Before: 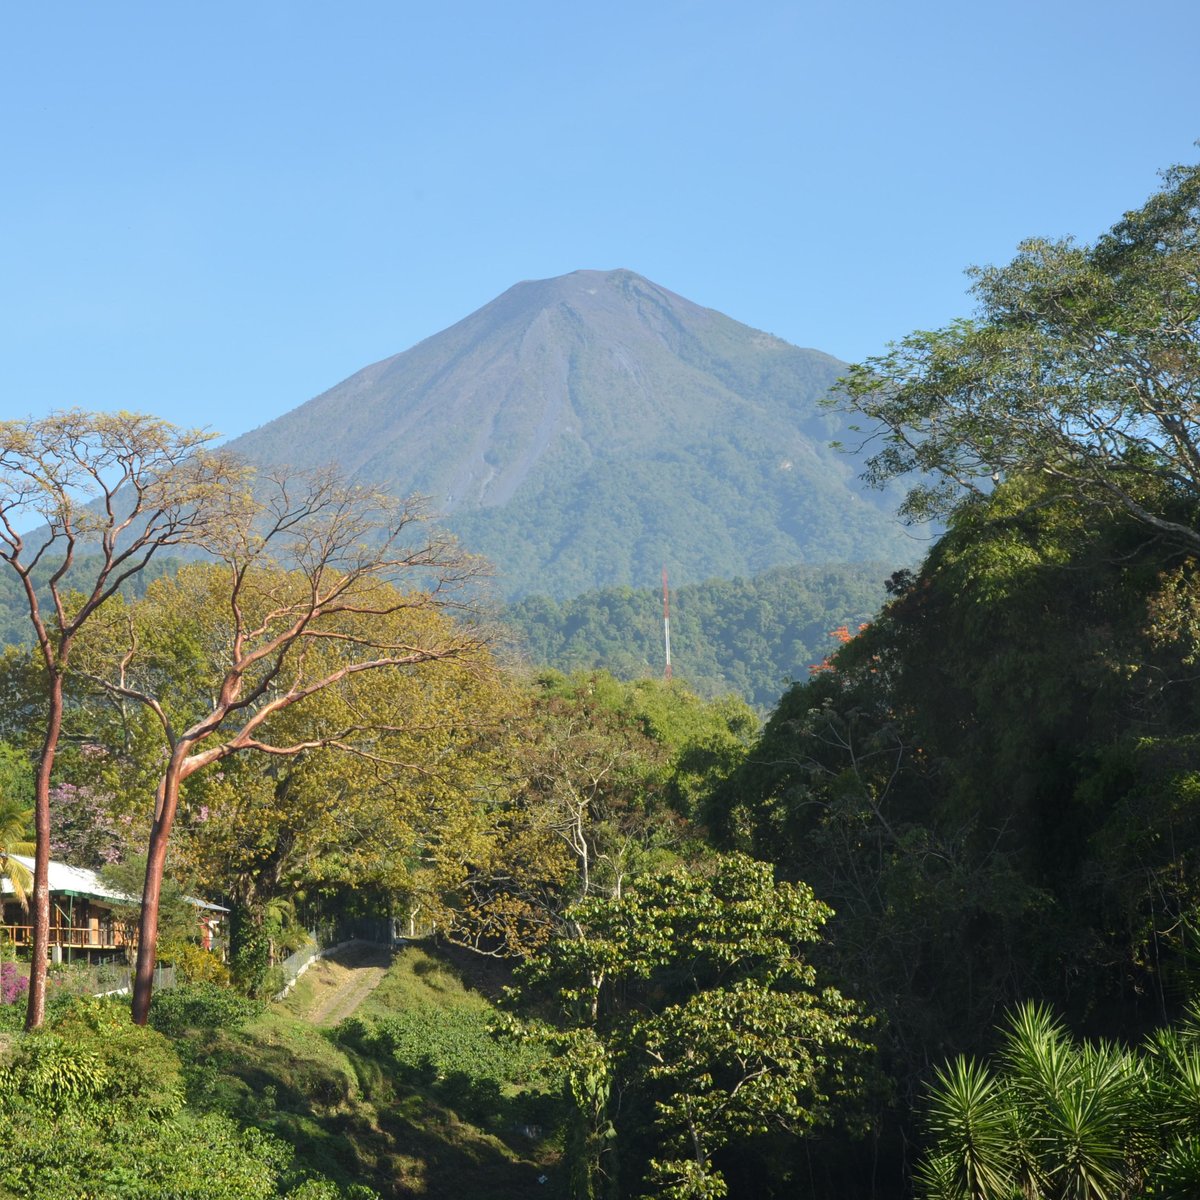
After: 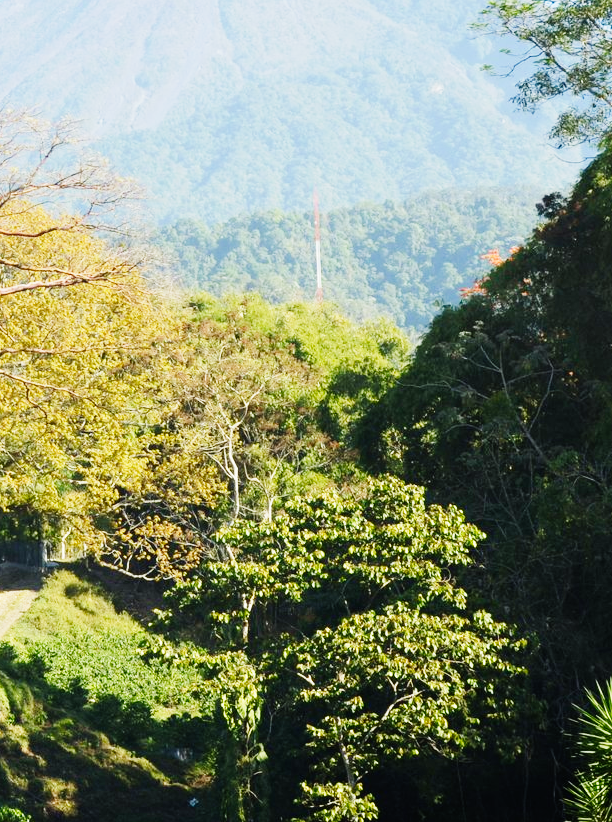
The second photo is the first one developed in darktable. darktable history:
base curve: curves: ch0 [(0, 0) (0, 0.001) (0.001, 0.001) (0.004, 0.002) (0.007, 0.004) (0.015, 0.013) (0.033, 0.045) (0.052, 0.096) (0.075, 0.17) (0.099, 0.241) (0.163, 0.42) (0.219, 0.55) (0.259, 0.616) (0.327, 0.722) (0.365, 0.765) (0.522, 0.873) (0.547, 0.881) (0.689, 0.919) (0.826, 0.952) (1, 1)], preserve colors none
crop and rotate: left 29.113%, top 31.455%, right 19.853%
